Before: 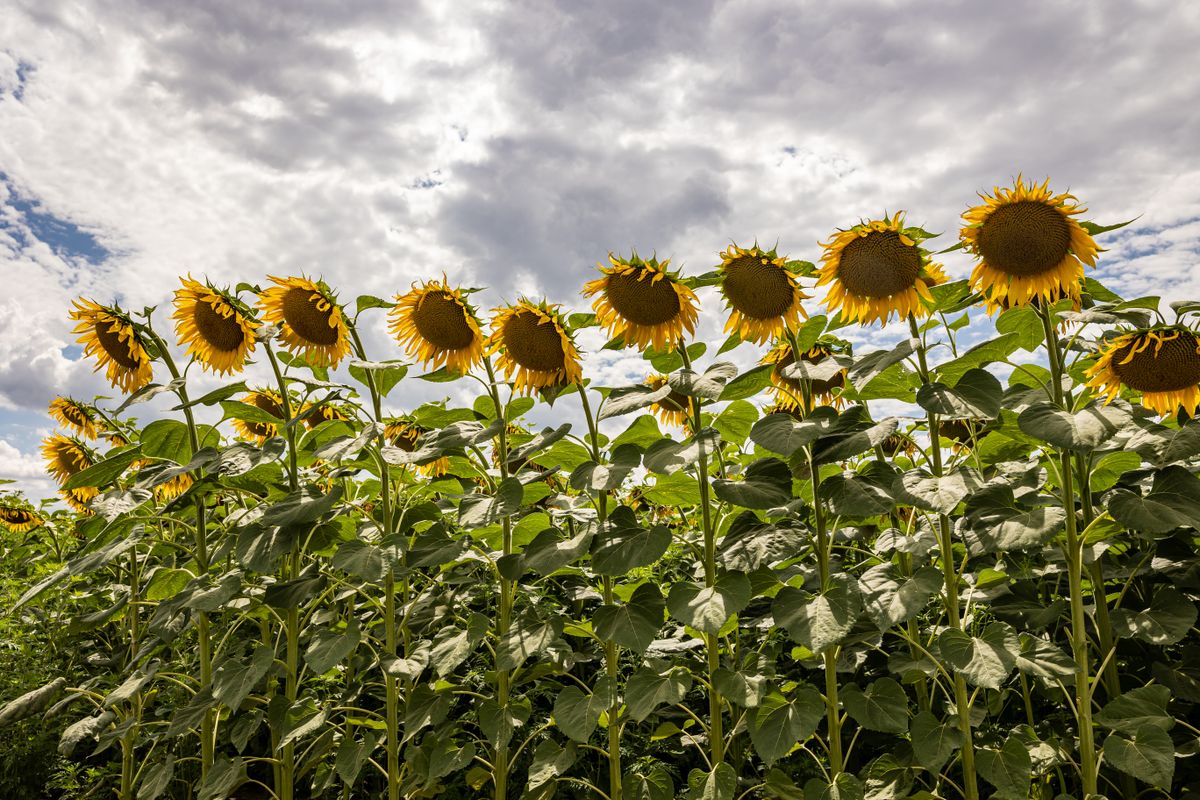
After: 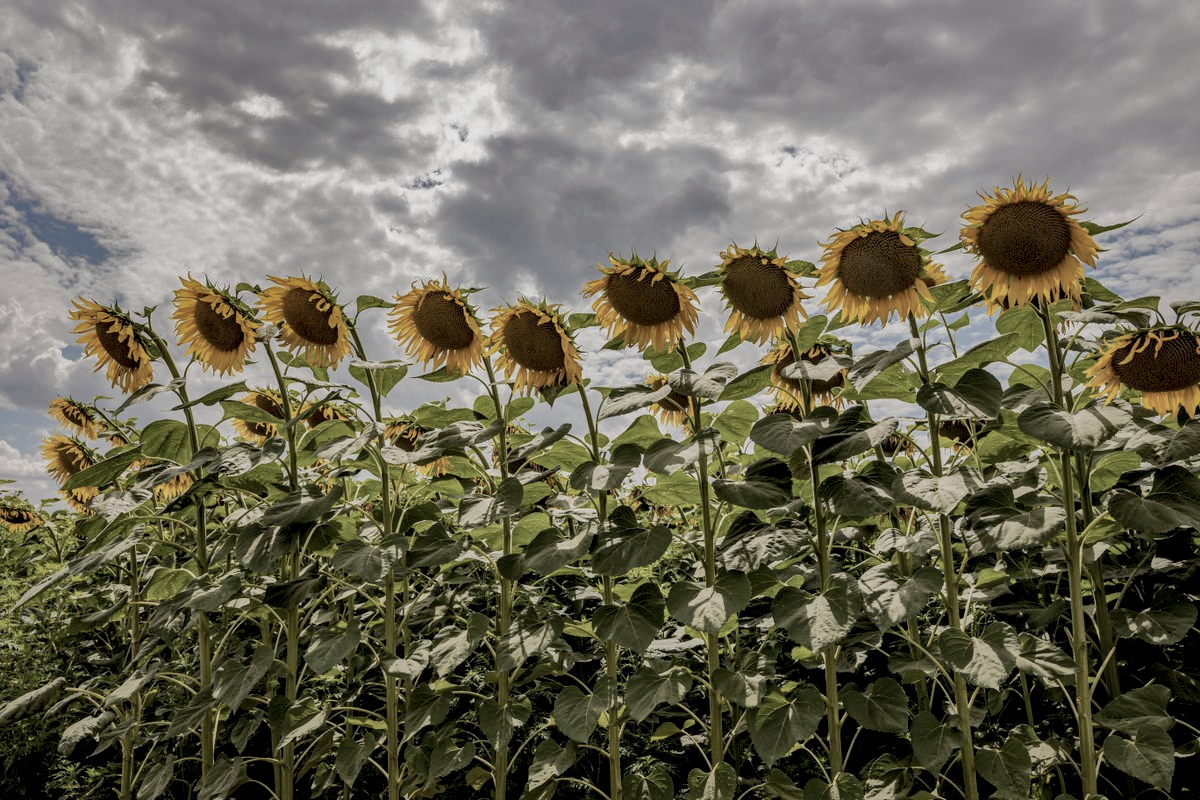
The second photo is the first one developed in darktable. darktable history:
color correction: saturation 0.57
local contrast: on, module defaults
exposure: black level correction 0.006, exposure -0.226 EV, compensate highlight preservation false
shadows and highlights: shadows -19.91, highlights -73.15
